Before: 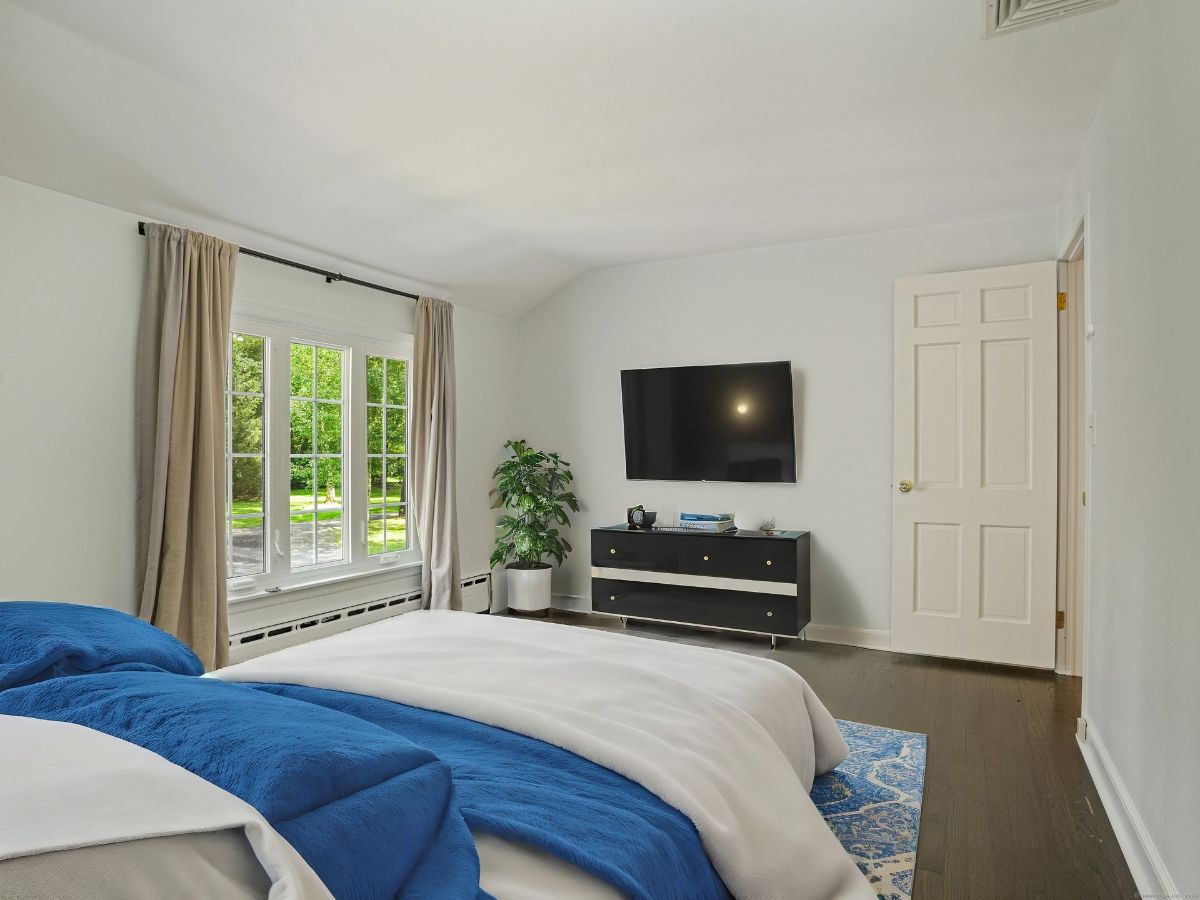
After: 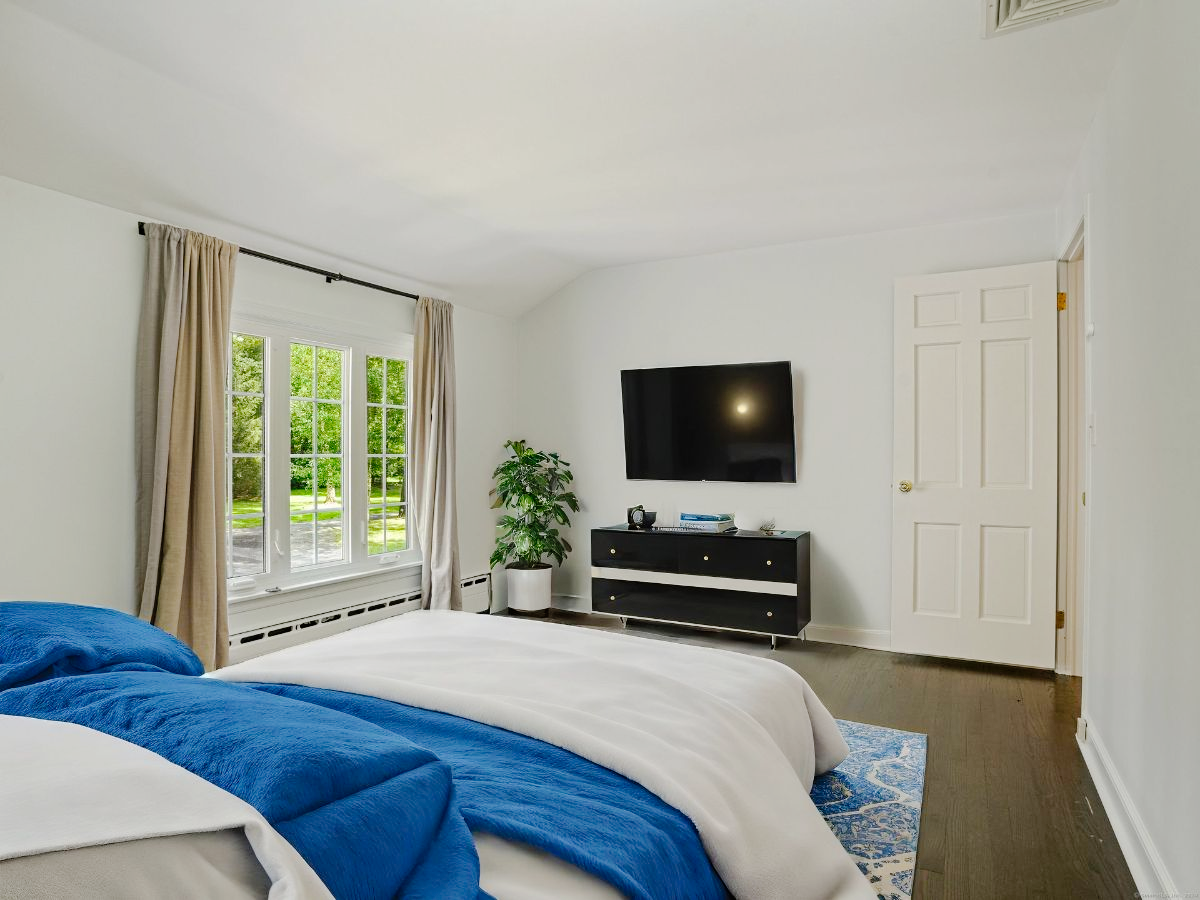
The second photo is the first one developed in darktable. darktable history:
tone curve: curves: ch0 [(0.003, 0) (0.066, 0.017) (0.163, 0.09) (0.264, 0.238) (0.395, 0.421) (0.517, 0.575) (0.633, 0.687) (0.791, 0.814) (1, 1)]; ch1 [(0, 0) (0.149, 0.17) (0.327, 0.339) (0.39, 0.403) (0.456, 0.463) (0.501, 0.502) (0.512, 0.507) (0.53, 0.533) (0.575, 0.592) (0.671, 0.655) (0.729, 0.679) (1, 1)]; ch2 [(0, 0) (0.337, 0.382) (0.464, 0.47) (0.501, 0.502) (0.527, 0.532) (0.563, 0.555) (0.615, 0.61) (0.663, 0.68) (1, 1)], preserve colors none
